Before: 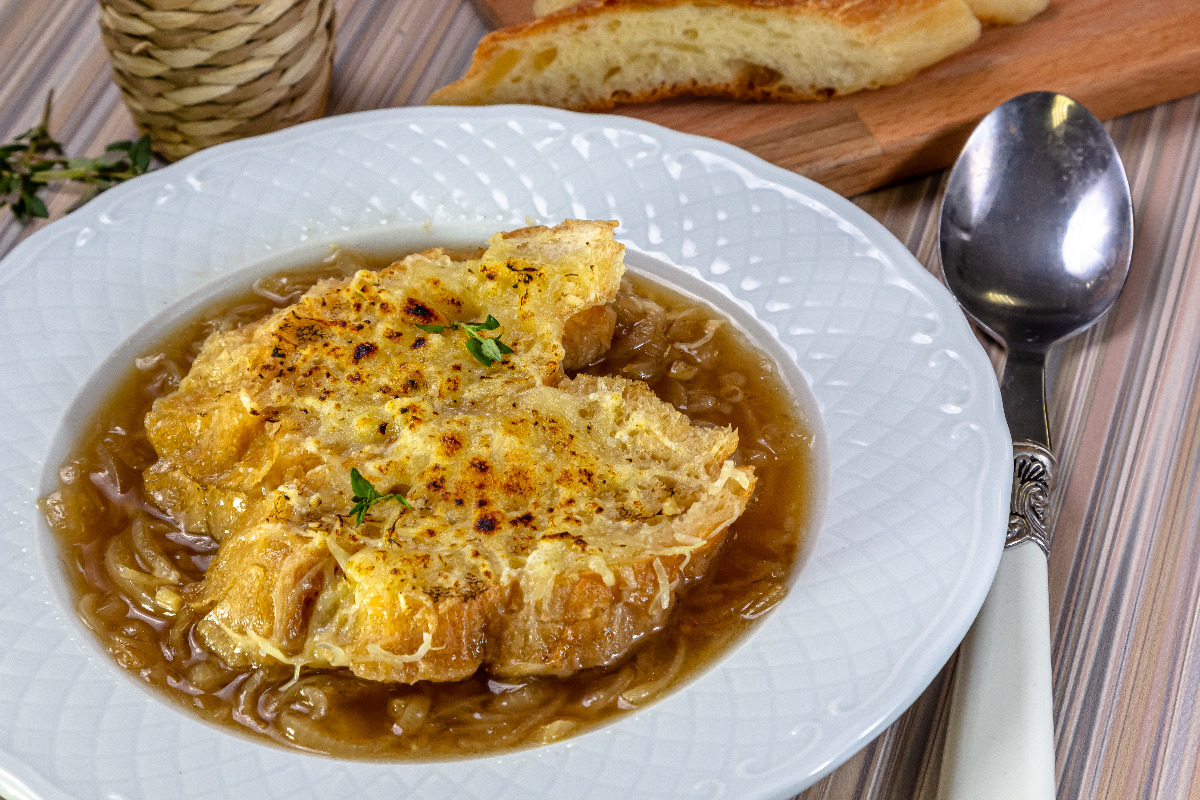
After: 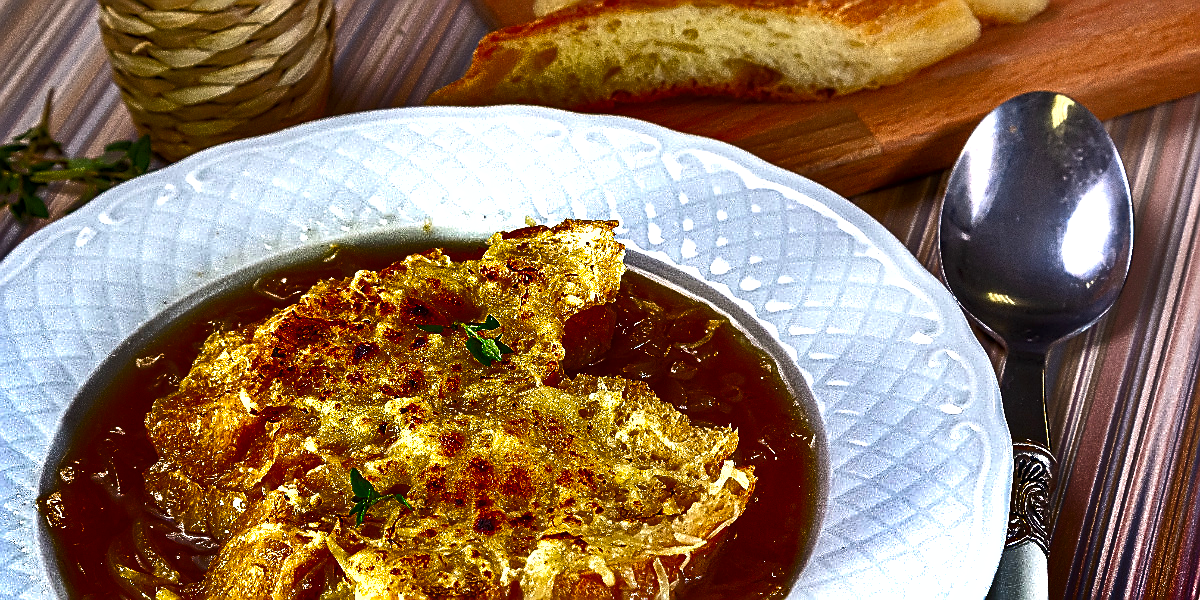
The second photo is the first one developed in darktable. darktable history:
shadows and highlights: radius 123.98, shadows 100, white point adjustment -3, highlights -100, highlights color adjustment 89.84%, soften with gaussian
exposure: black level correction 0, exposure 0.7 EV, compensate highlight preservation false
crop: bottom 24.967%
sharpen: radius 1.4, amount 1.25, threshold 0.7
